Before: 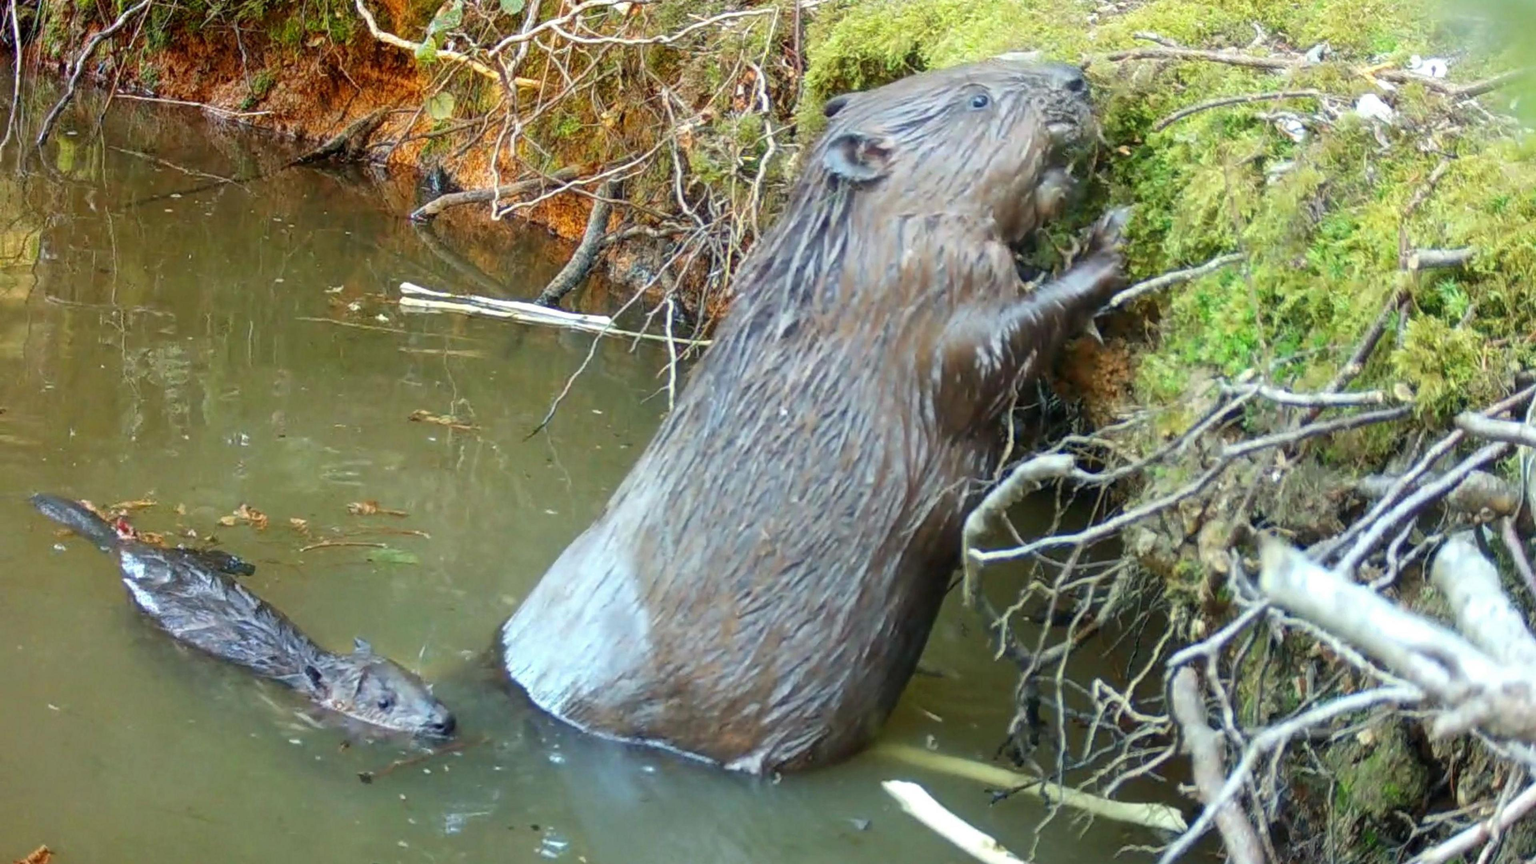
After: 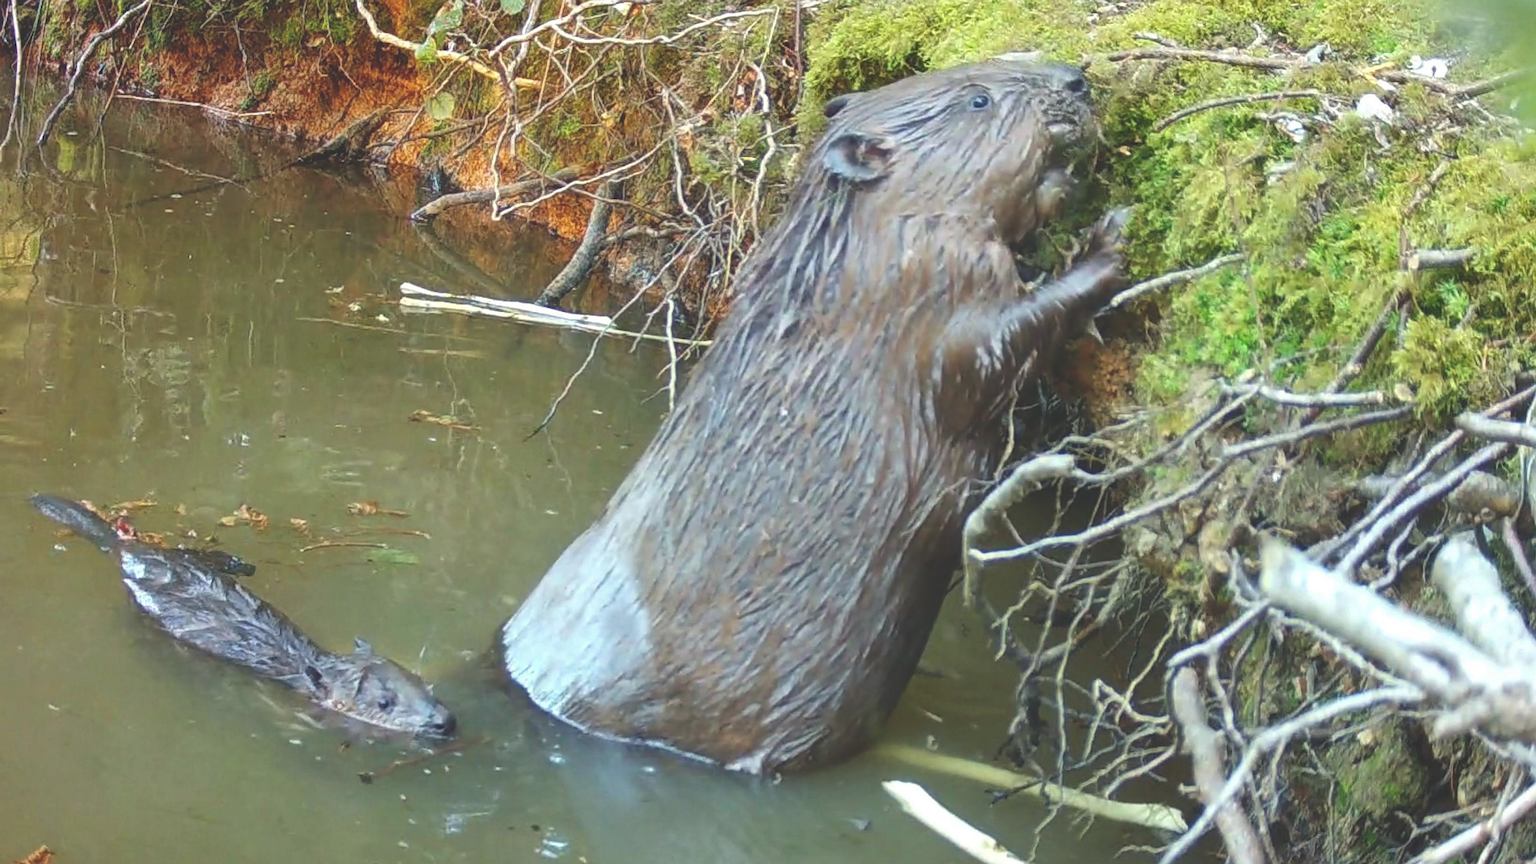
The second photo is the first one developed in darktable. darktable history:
exposure: black level correction -0.029, compensate highlight preservation false
sharpen: on, module defaults
shadows and highlights: radius 262.8, soften with gaussian
